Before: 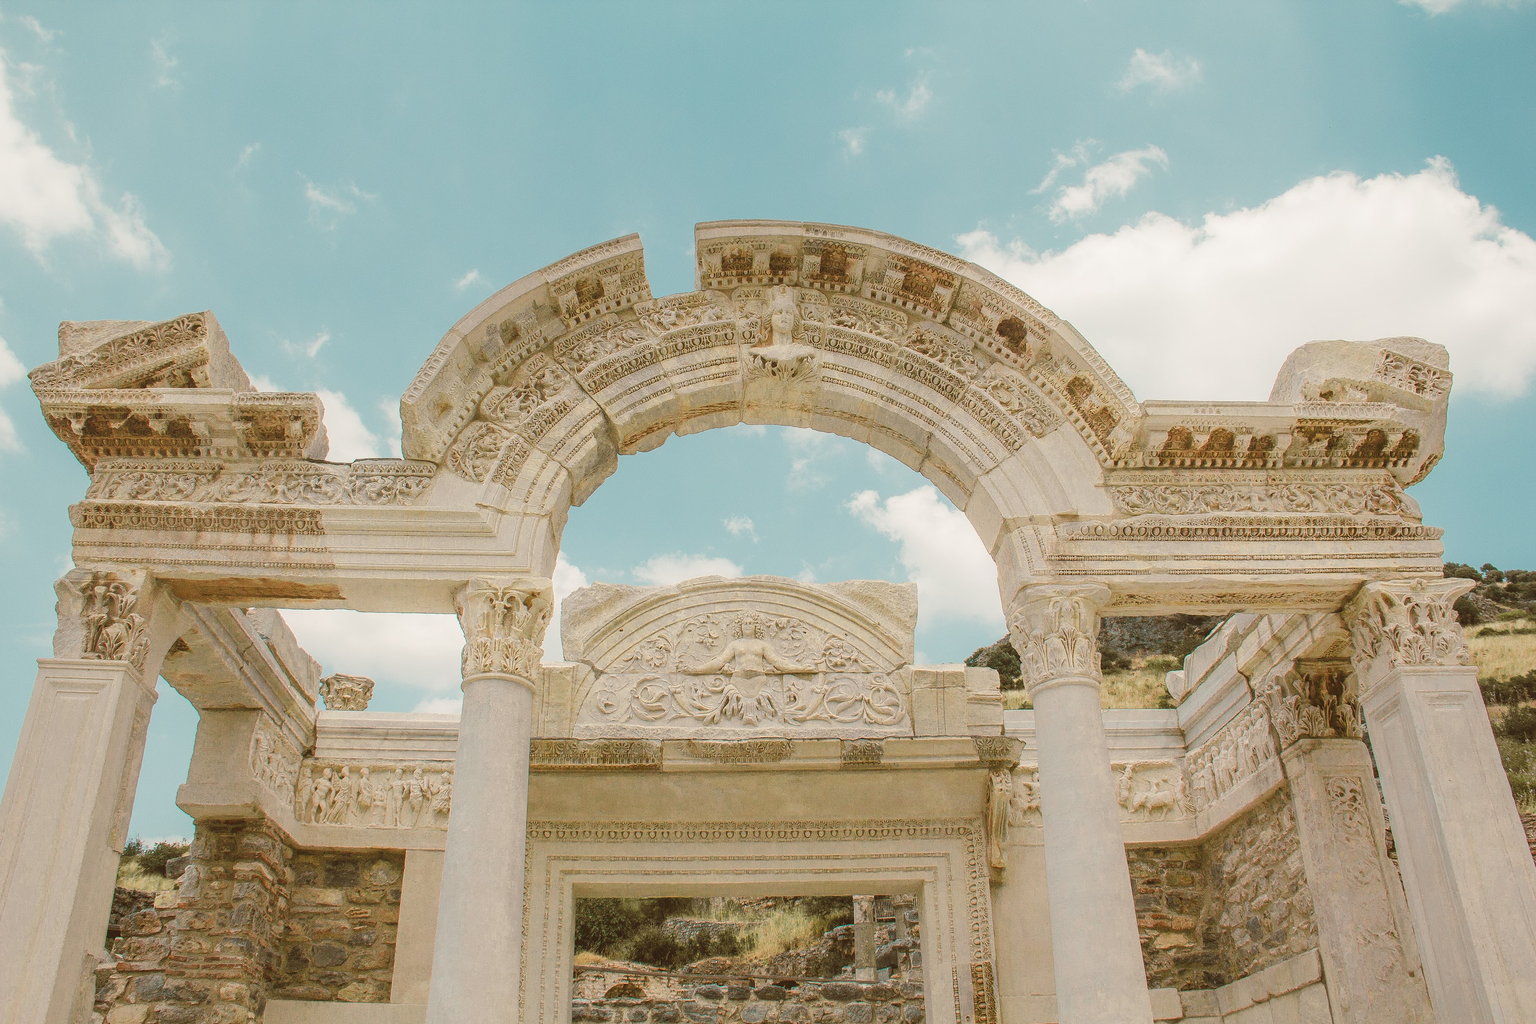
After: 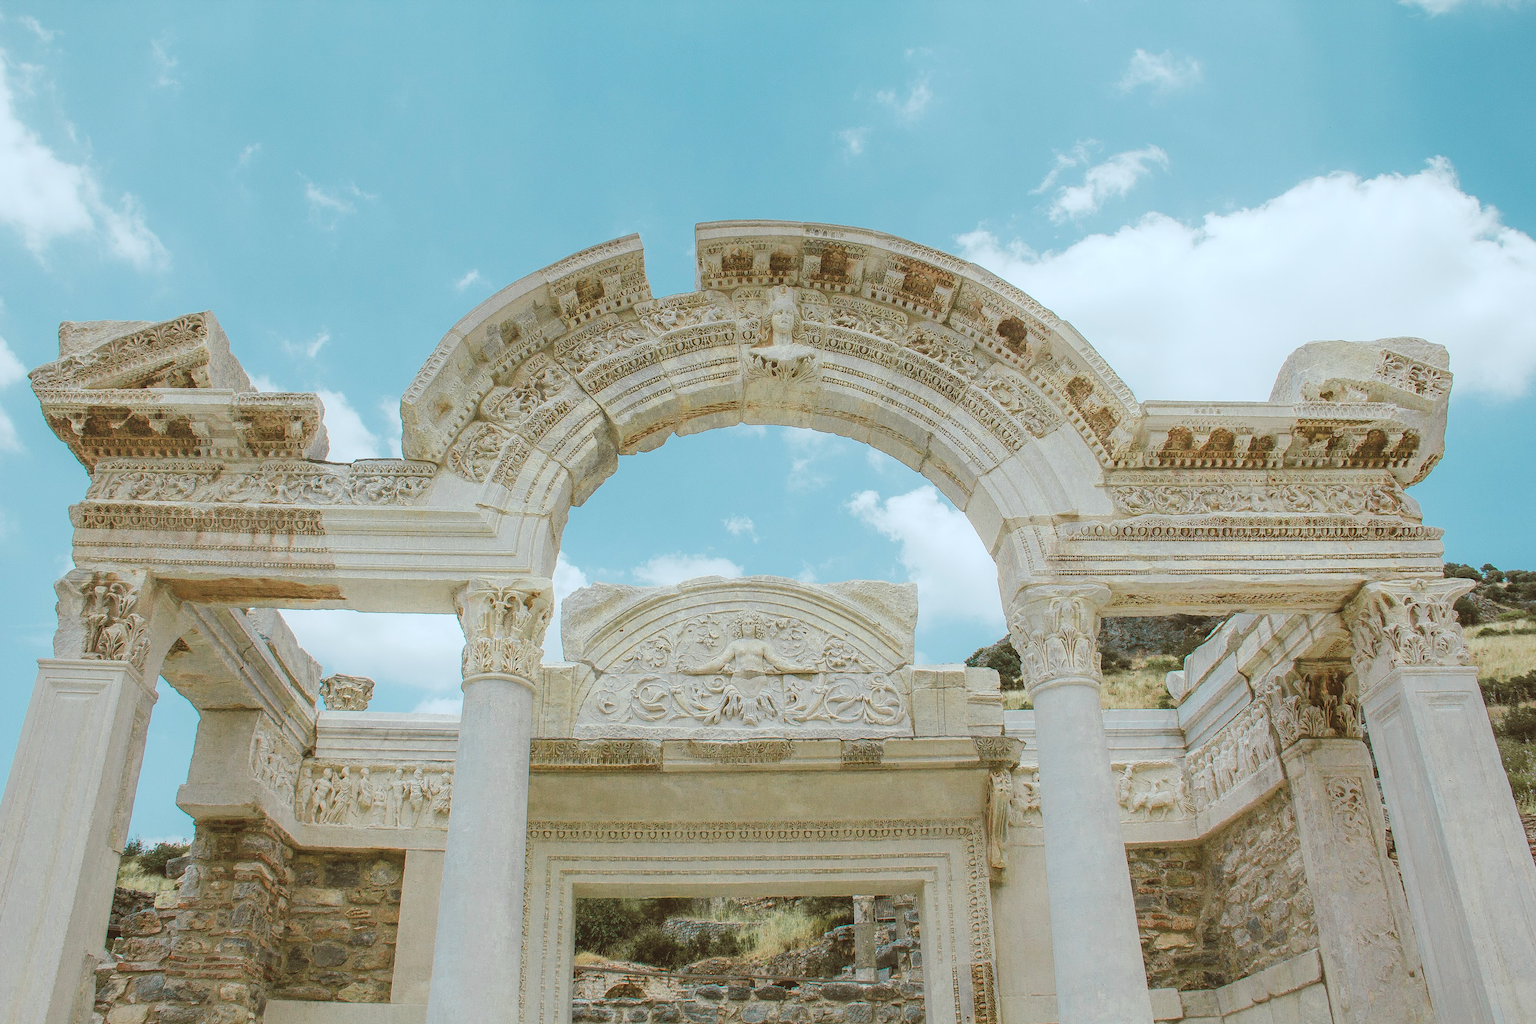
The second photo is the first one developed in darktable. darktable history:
color calibration: illuminant F (fluorescent), F source F9 (Cool White Deluxe 4150 K) – high CRI, x 0.374, y 0.373, temperature 4161.5 K
